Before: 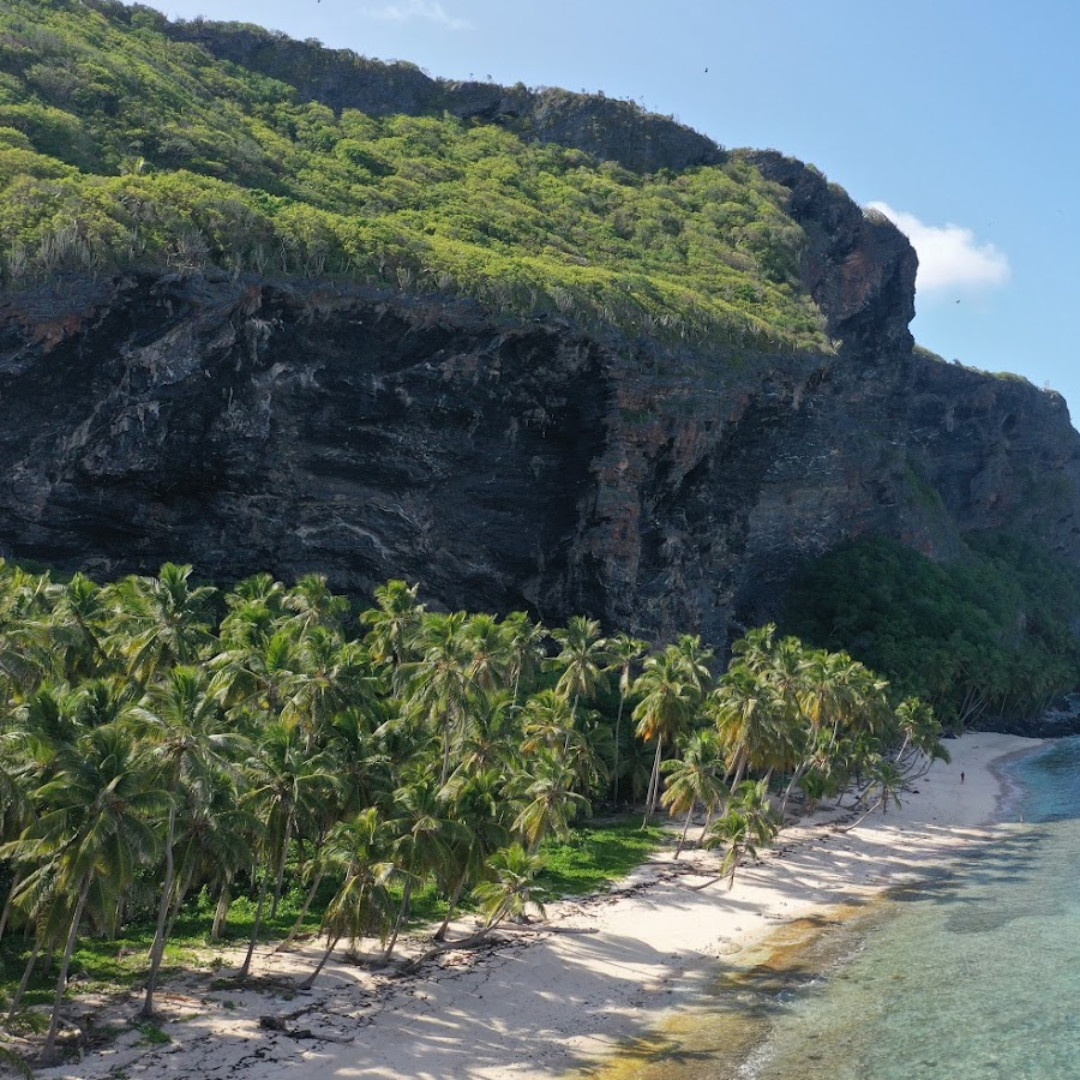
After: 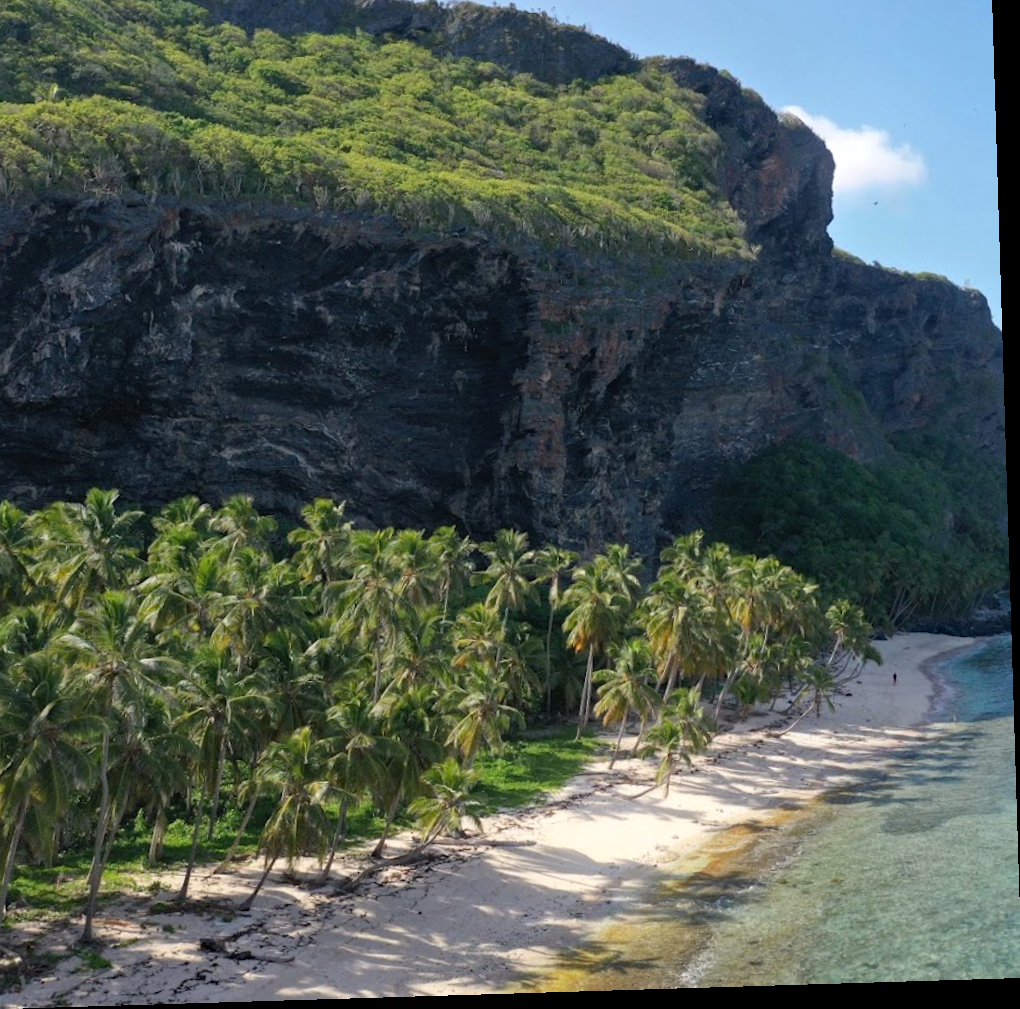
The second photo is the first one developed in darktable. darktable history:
crop and rotate: left 8.262%, top 9.226%
haze removal: compatibility mode true, adaptive false
rotate and perspective: rotation -1.75°, automatic cropping off
bloom: size 9%, threshold 100%, strength 7%
